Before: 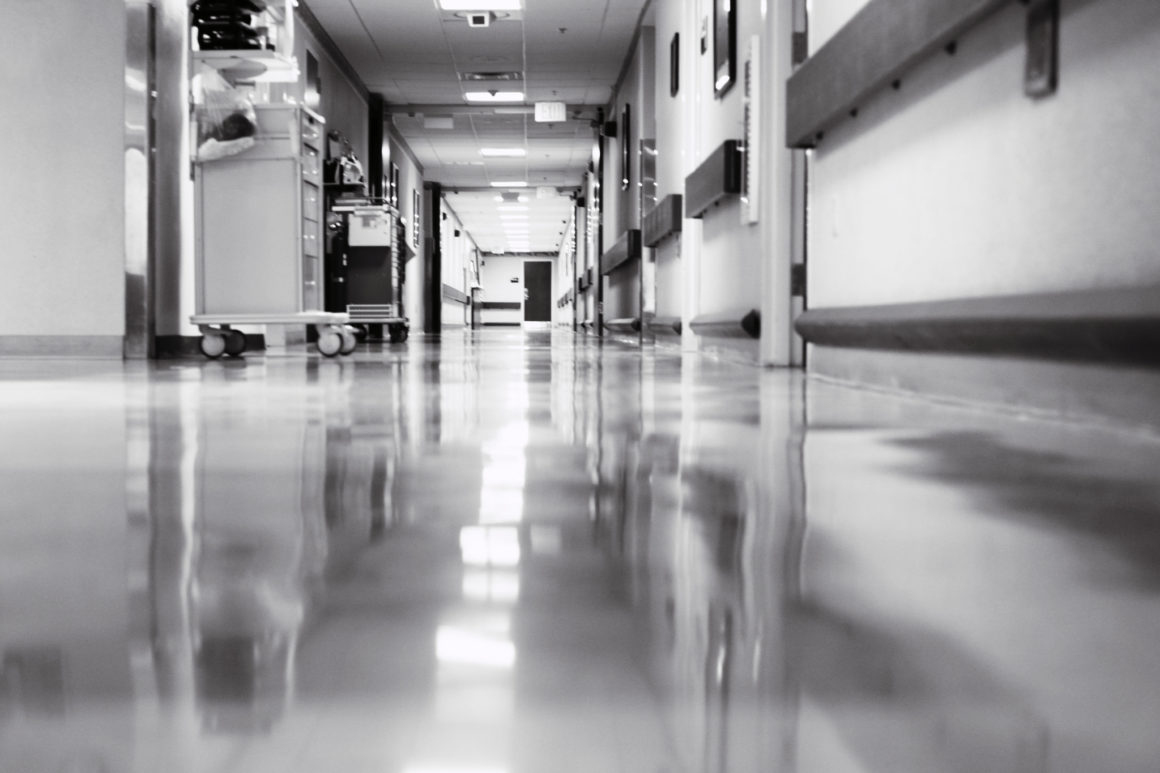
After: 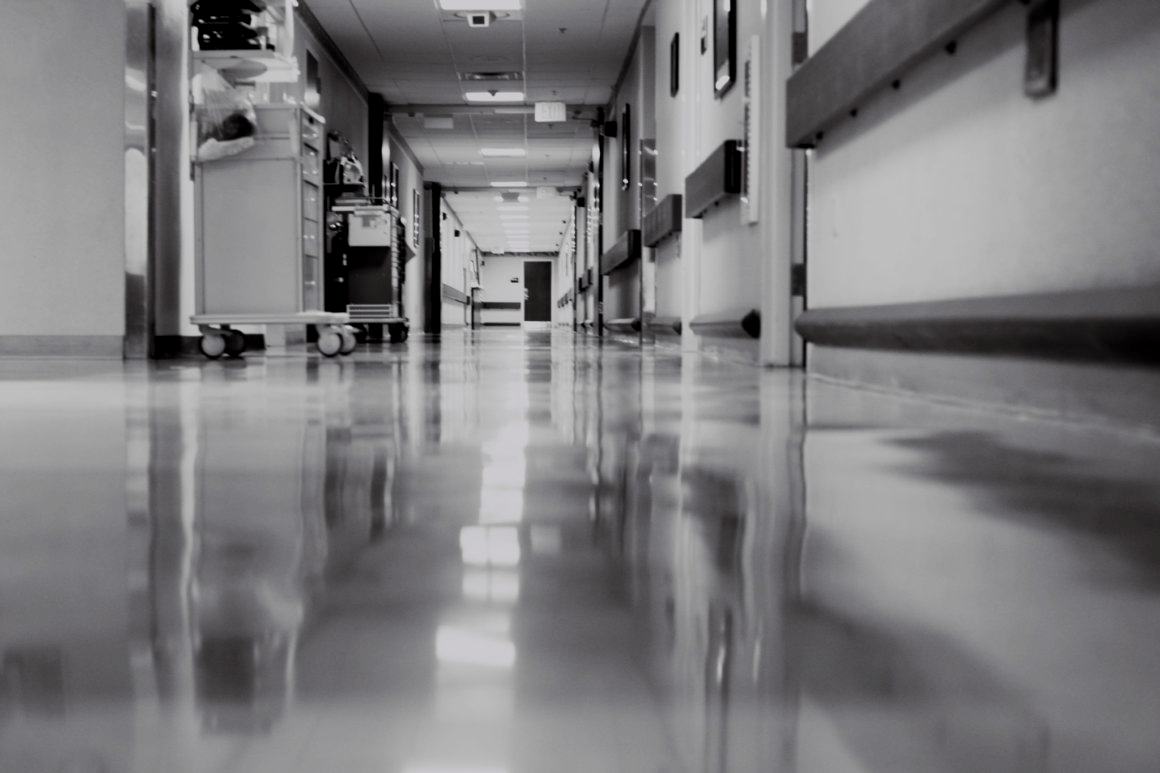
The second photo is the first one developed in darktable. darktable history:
tone equalizer: edges refinement/feathering 500, mask exposure compensation -1.57 EV, preserve details no
exposure: black level correction 0.009, exposure -0.671 EV, compensate exposure bias true, compensate highlight preservation false
